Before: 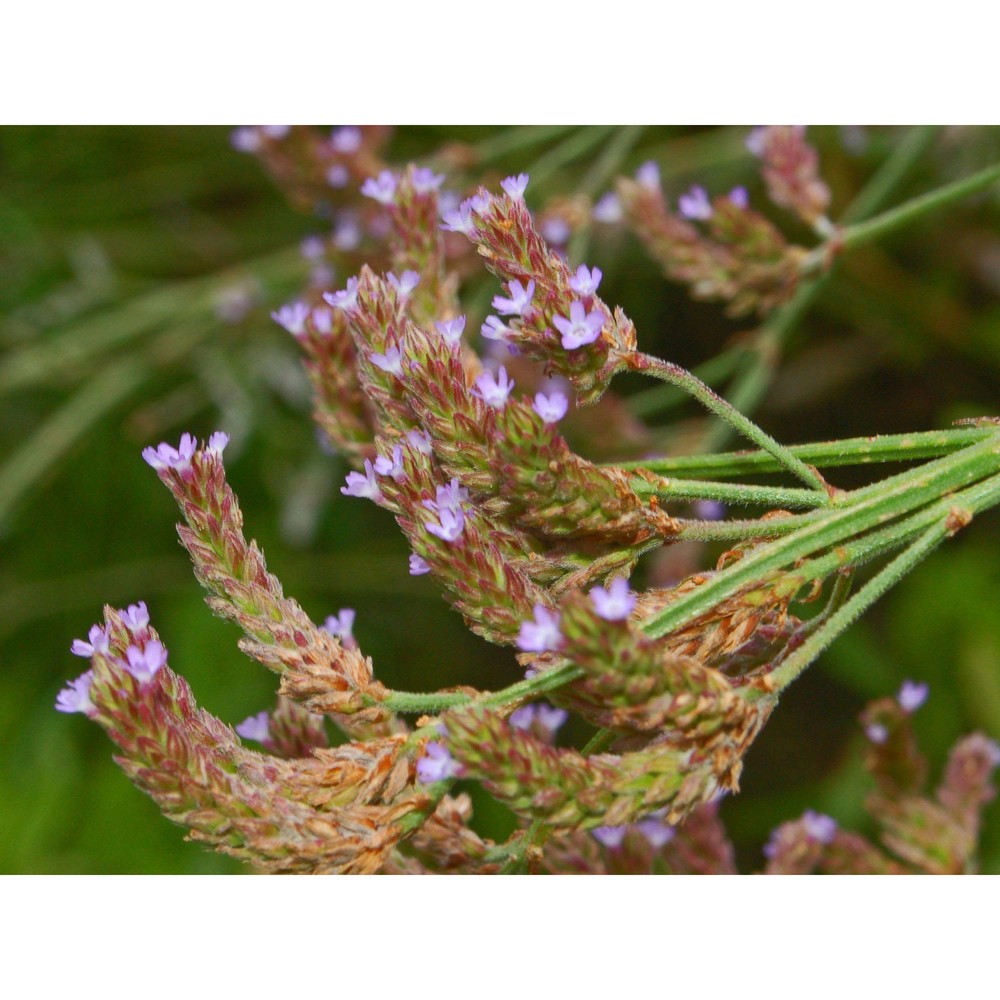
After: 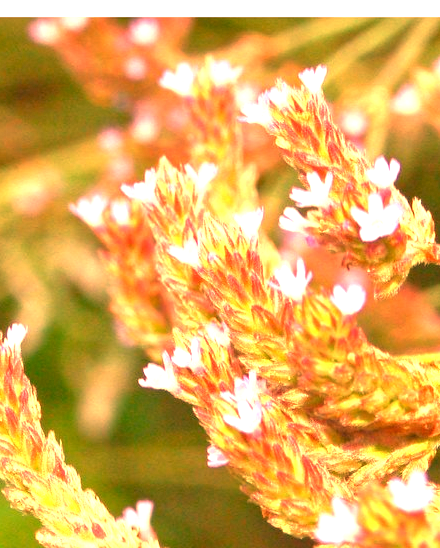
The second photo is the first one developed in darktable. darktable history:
white balance: red 1.467, blue 0.684
exposure: black level correction 0.001, exposure 1.822 EV, compensate exposure bias true, compensate highlight preservation false
crop: left 20.248%, top 10.86%, right 35.675%, bottom 34.321%
